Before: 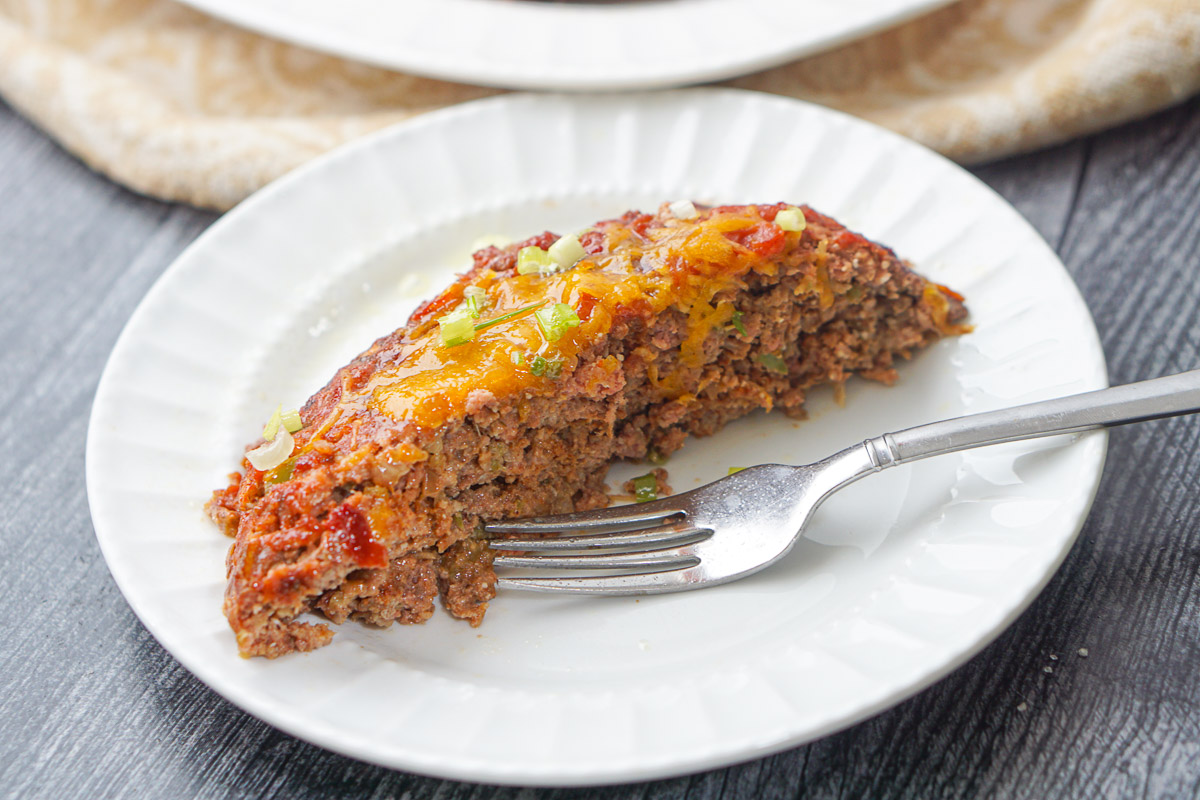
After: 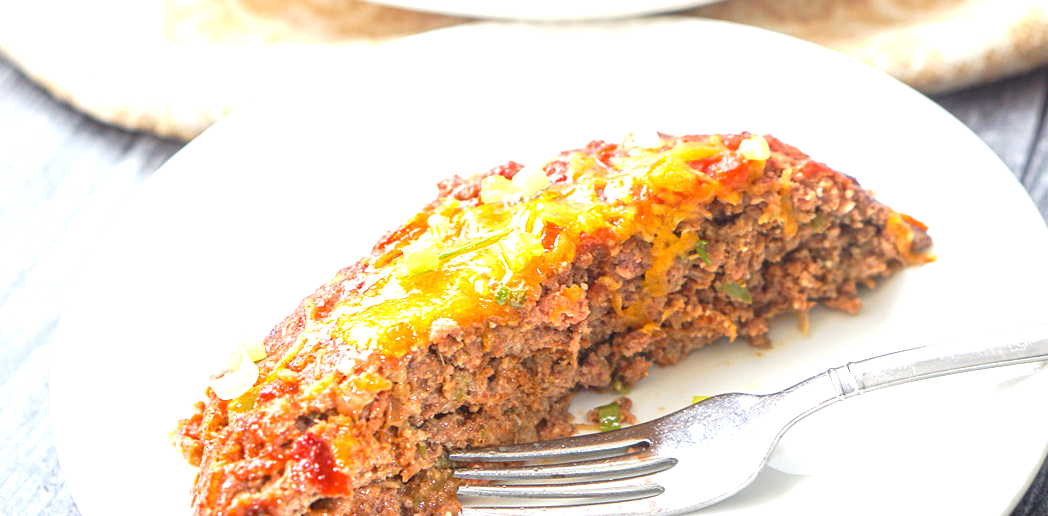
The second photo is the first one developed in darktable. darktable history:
exposure: black level correction 0, exposure 1.1 EV, compensate exposure bias true, compensate highlight preservation false
crop: left 3.015%, top 8.969%, right 9.647%, bottom 26.457%
